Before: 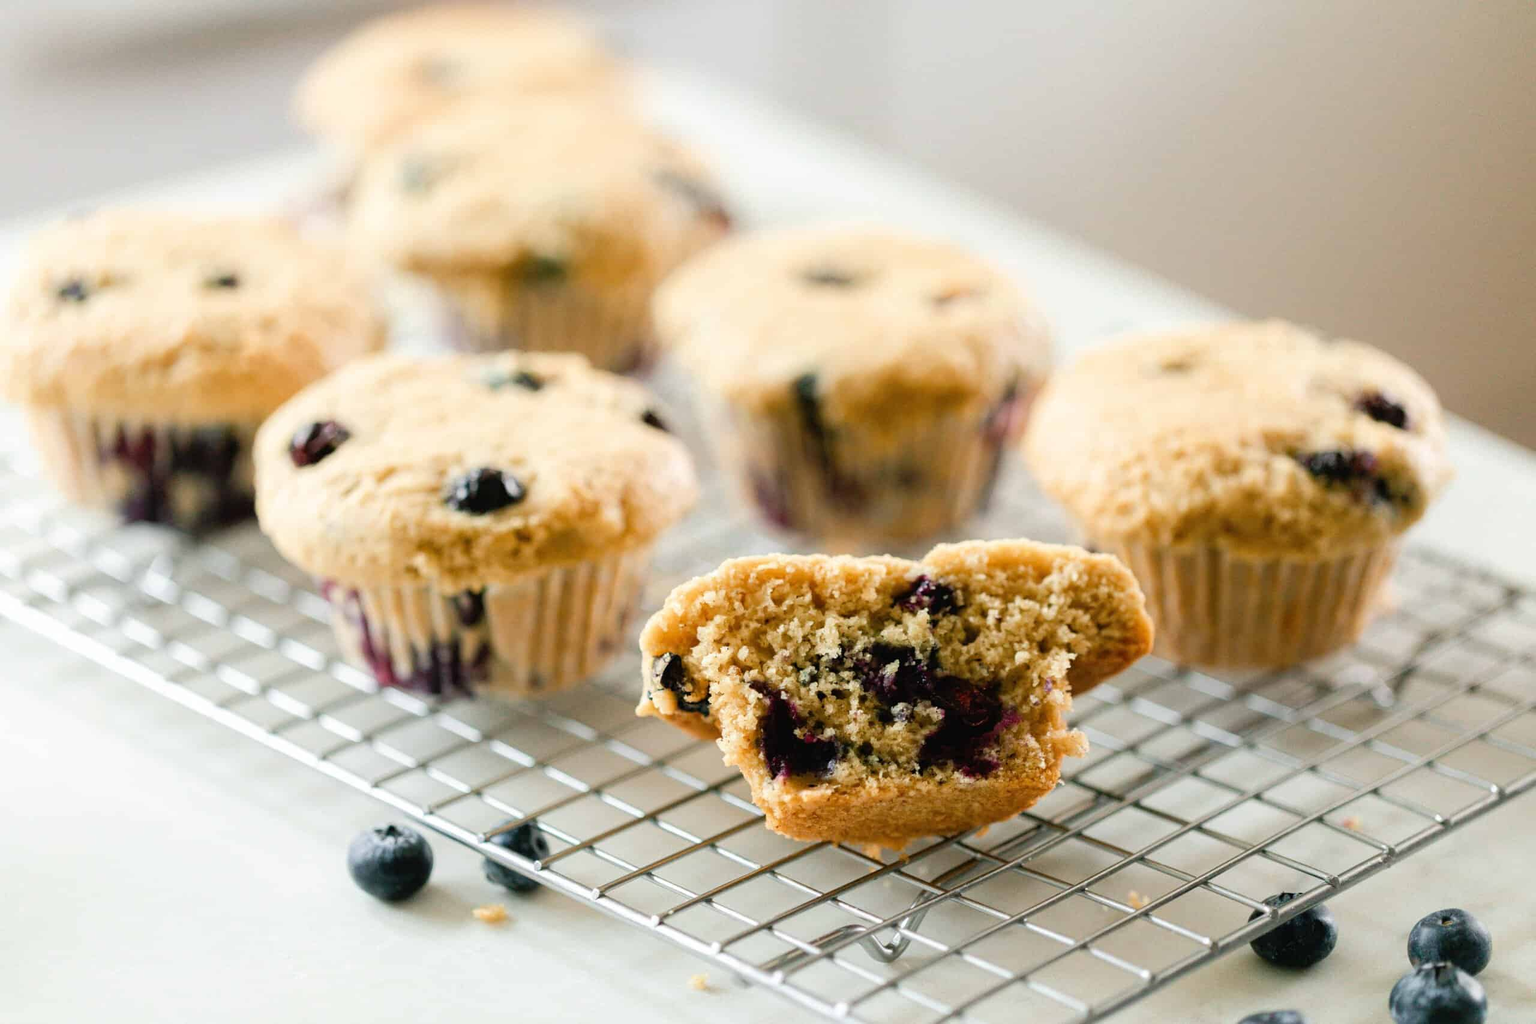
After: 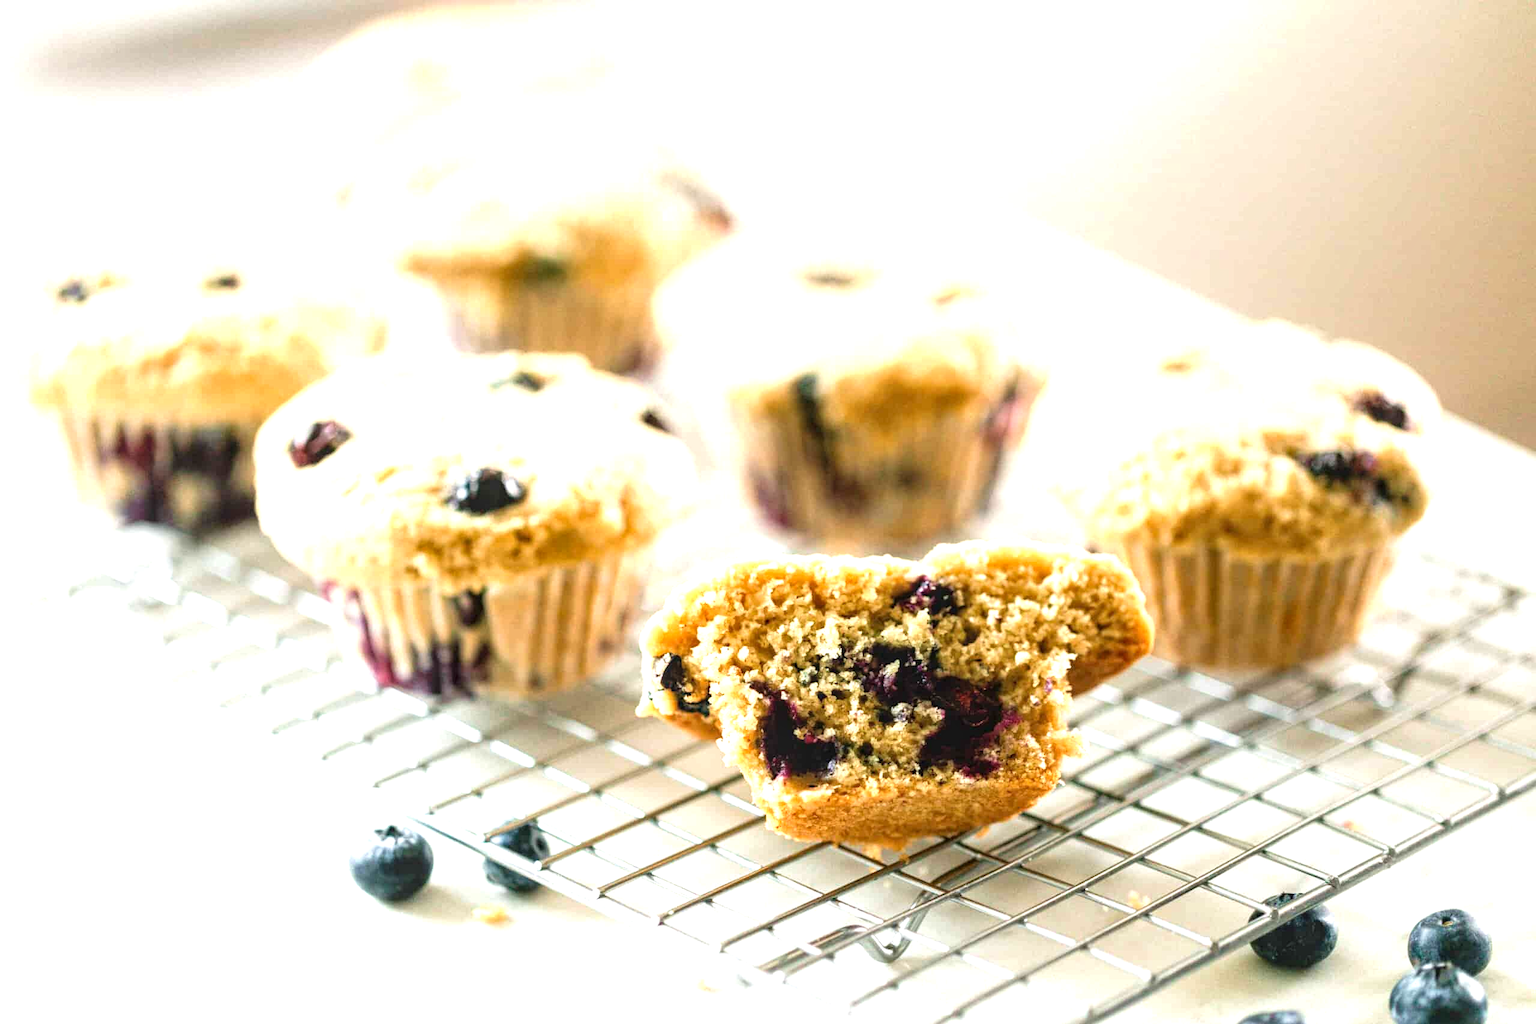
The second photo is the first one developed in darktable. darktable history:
exposure: exposure 0.921 EV, compensate highlight preservation false
velvia: strength 15%
local contrast: on, module defaults
